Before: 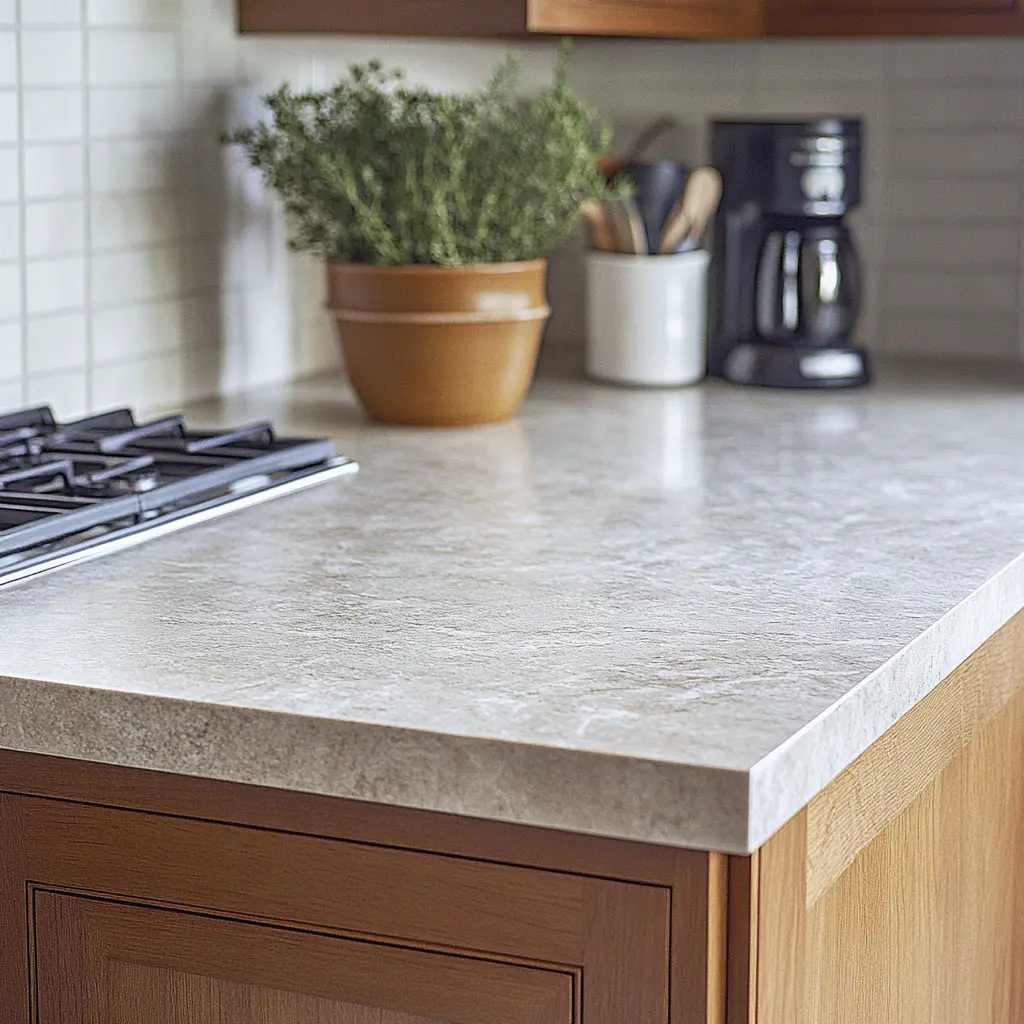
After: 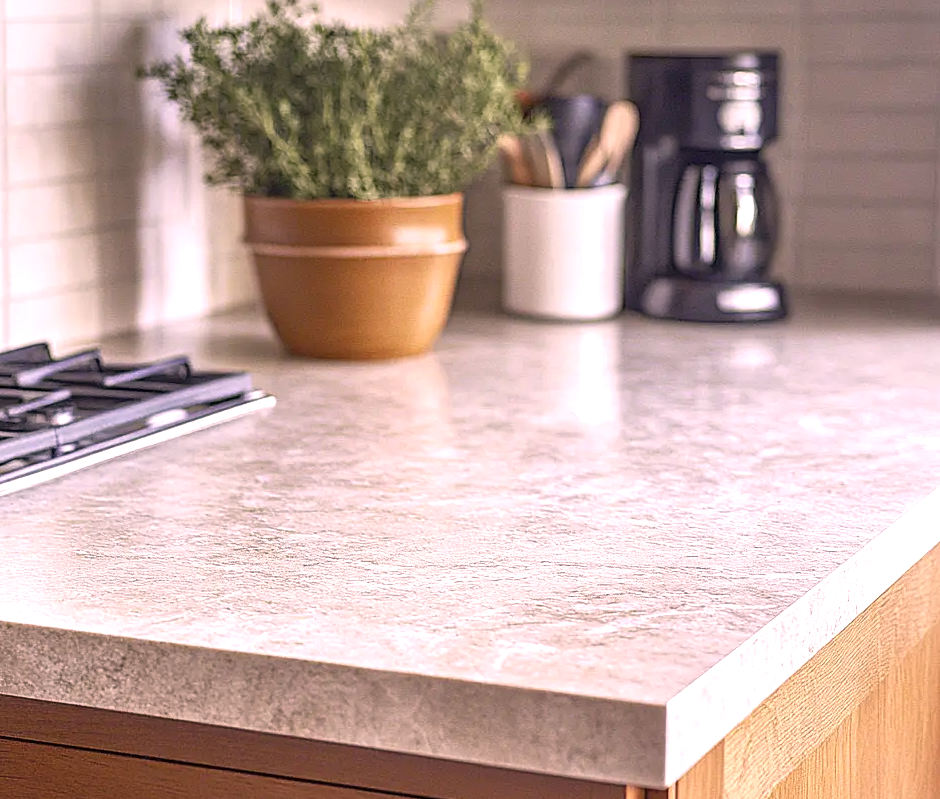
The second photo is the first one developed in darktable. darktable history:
crop: left 8.165%, top 6.54%, bottom 15.346%
color correction: highlights a* 14.62, highlights b* 4.78
exposure: black level correction 0.001, exposure 0.5 EV, compensate exposure bias true, compensate highlight preservation false
local contrast: mode bilateral grid, contrast 21, coarseness 50, detail 119%, midtone range 0.2
